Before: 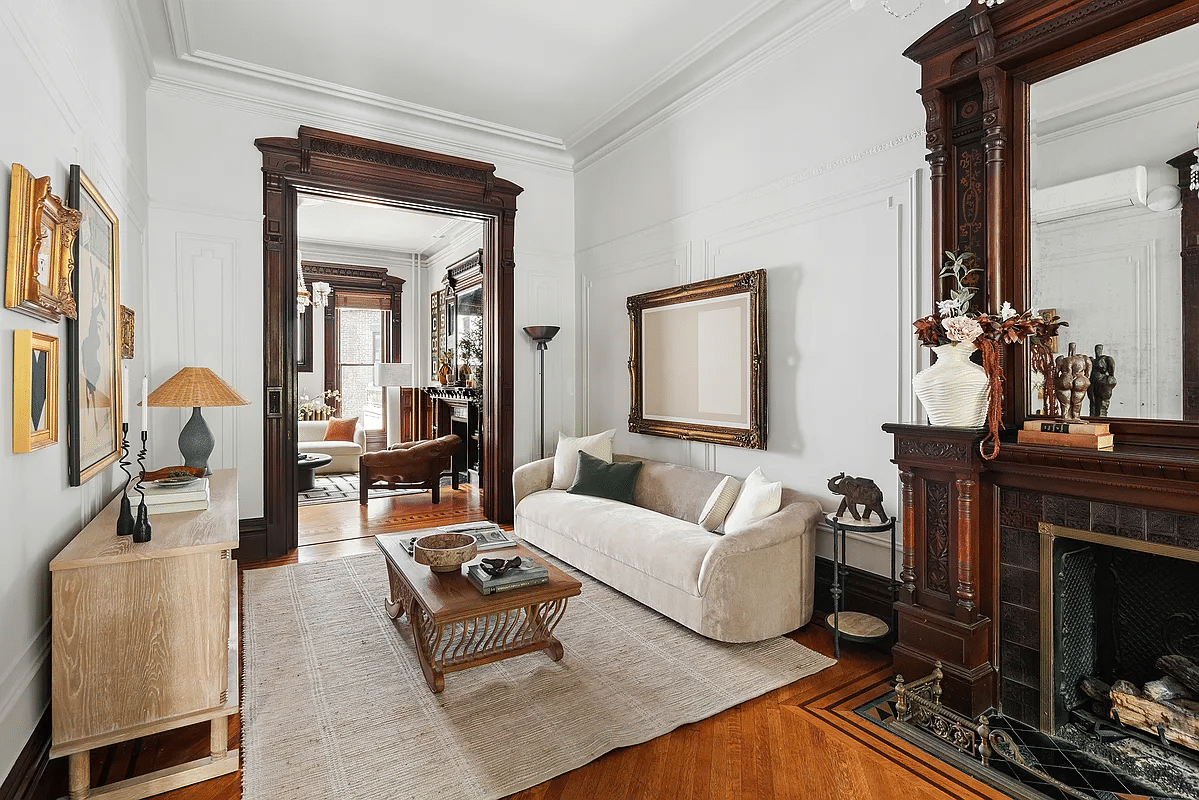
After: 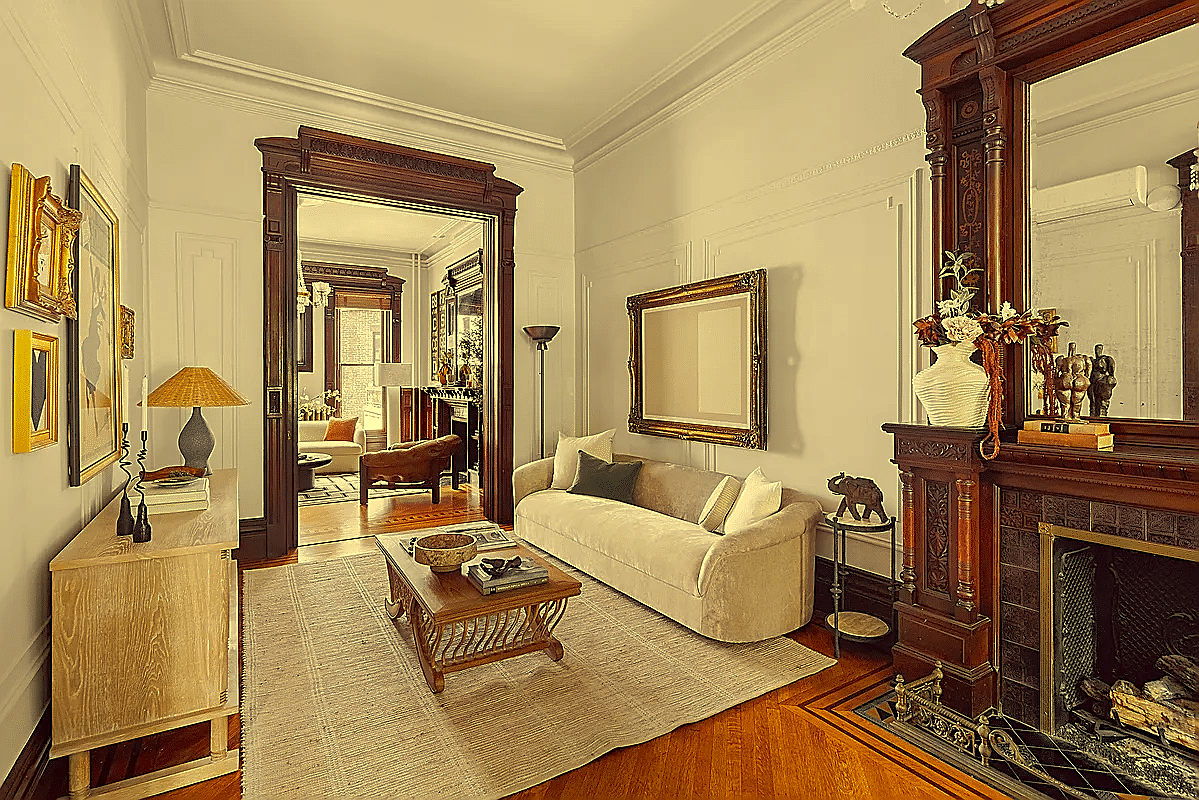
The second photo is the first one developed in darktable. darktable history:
sharpen: radius 1.375, amount 1.248, threshold 0.606
color correction: highlights a* -0.586, highlights b* 39.54, shadows a* 9.73, shadows b* -0.653
shadows and highlights: on, module defaults
